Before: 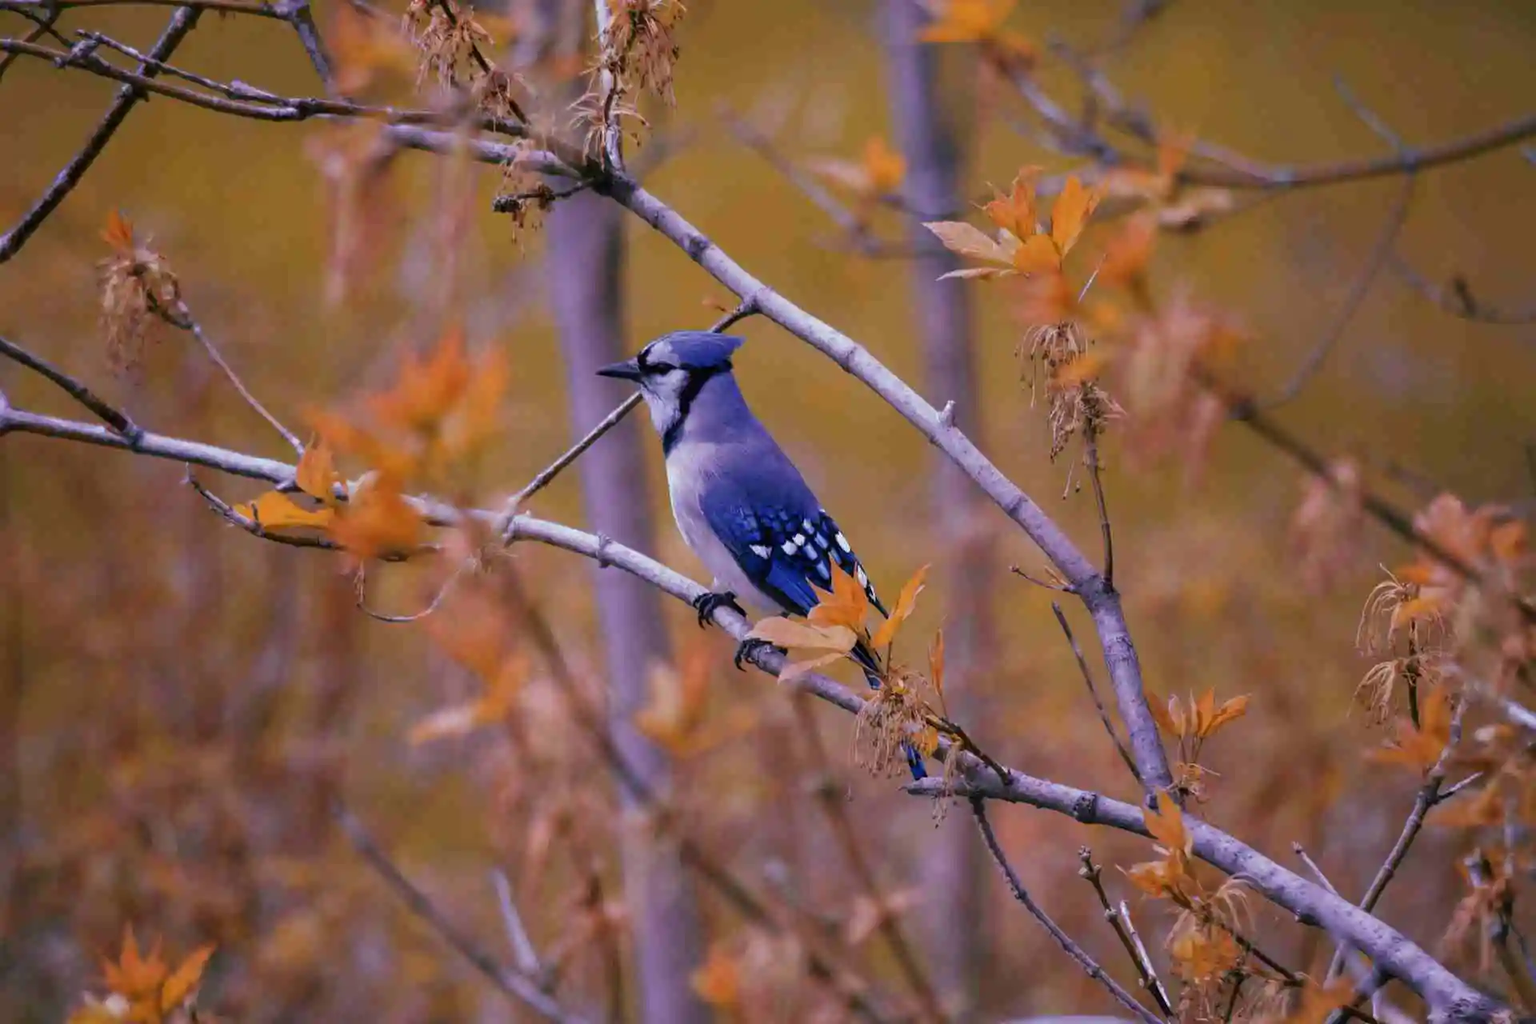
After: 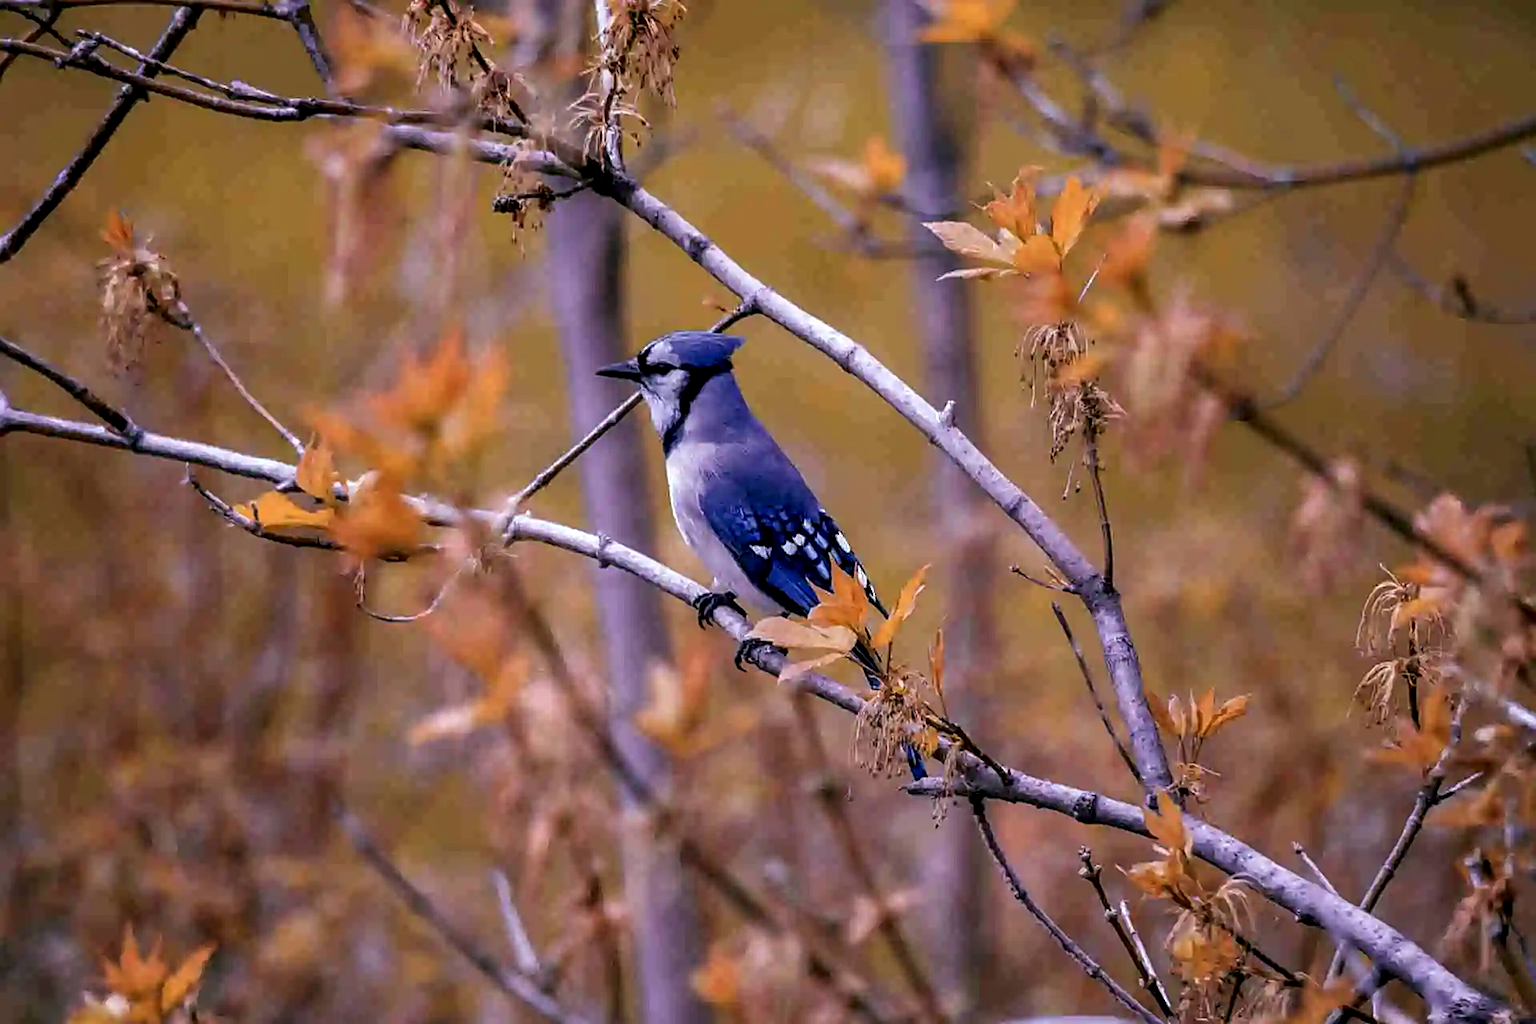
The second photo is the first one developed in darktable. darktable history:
local contrast: highlights 60%, shadows 61%, detail 160%
sharpen: on, module defaults
